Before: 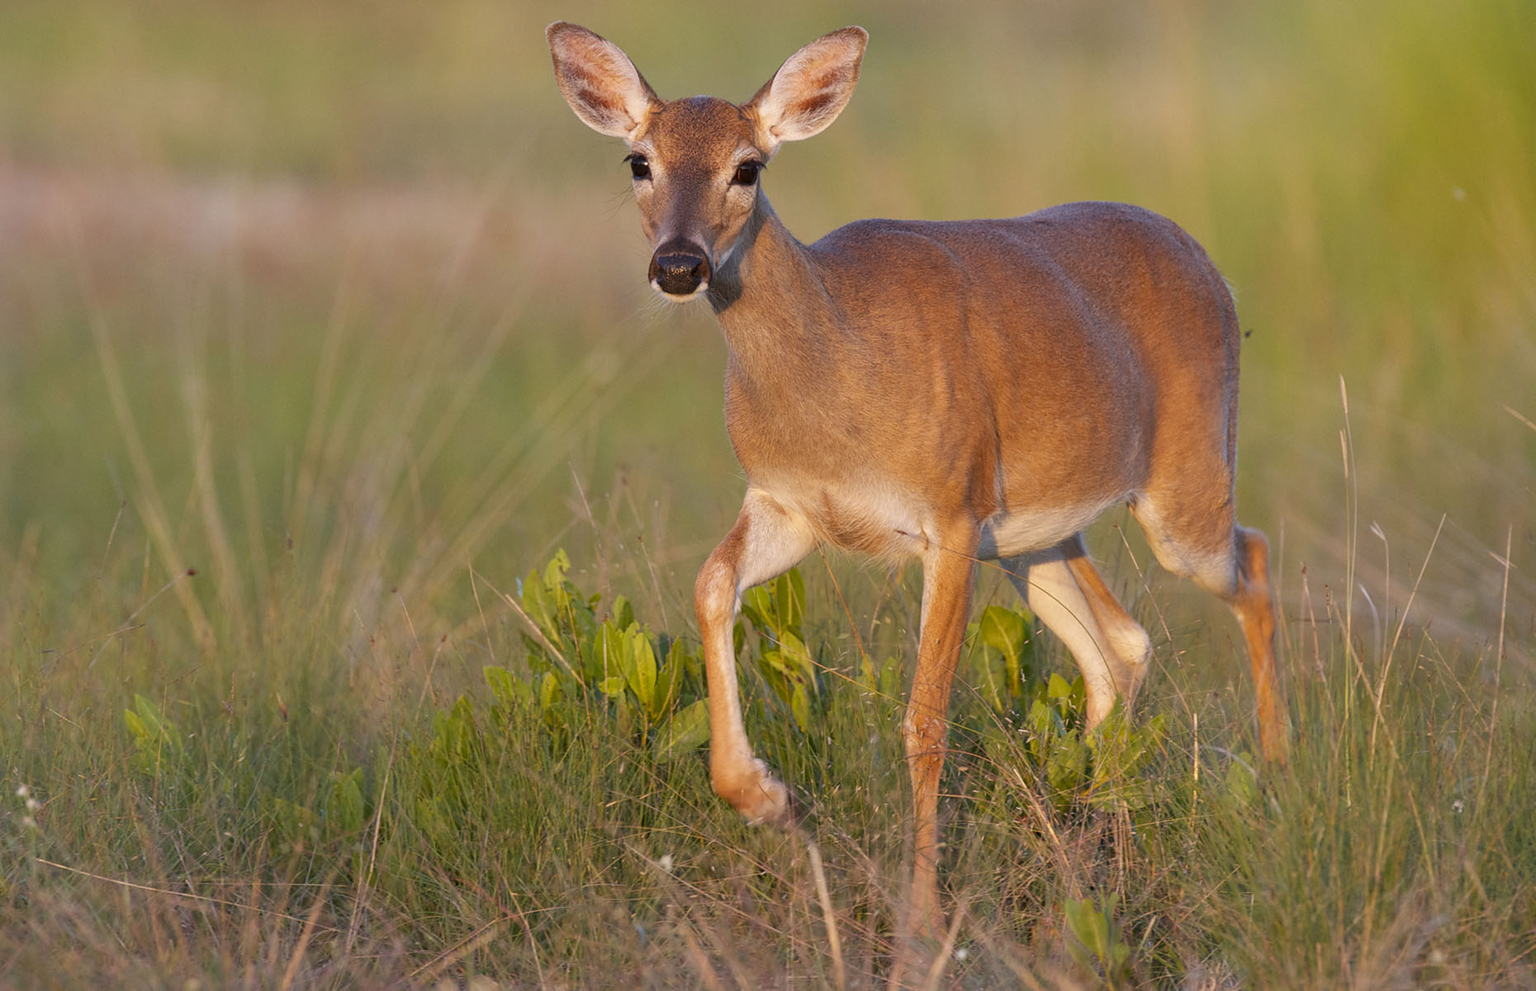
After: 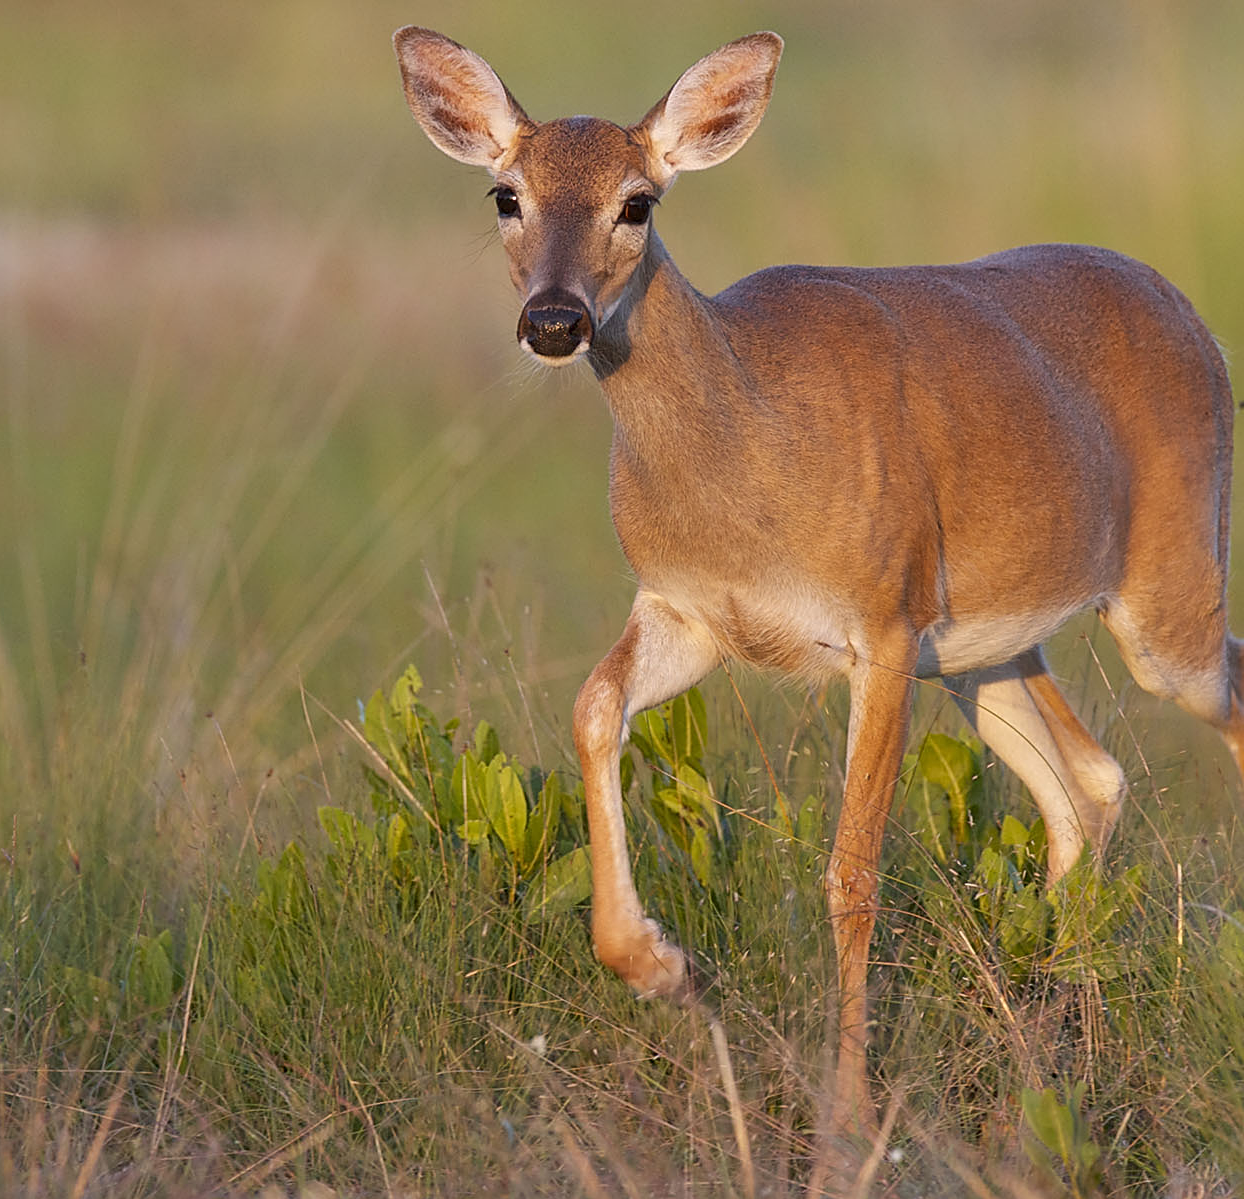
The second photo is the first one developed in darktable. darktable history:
sharpen: on, module defaults
crop and rotate: left 14.441%, right 18.66%
local contrast: mode bilateral grid, contrast 21, coarseness 51, detail 102%, midtone range 0.2
shadows and highlights: shadows 3.07, highlights -19.13, soften with gaussian
